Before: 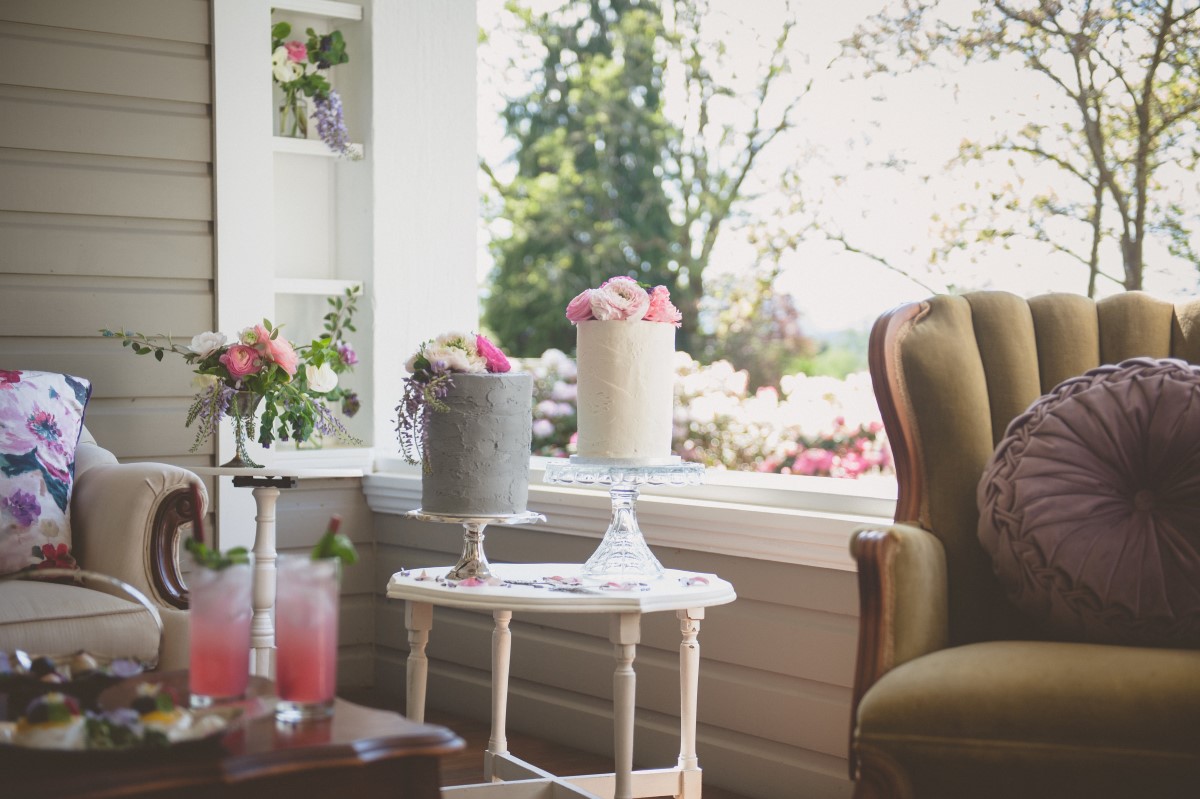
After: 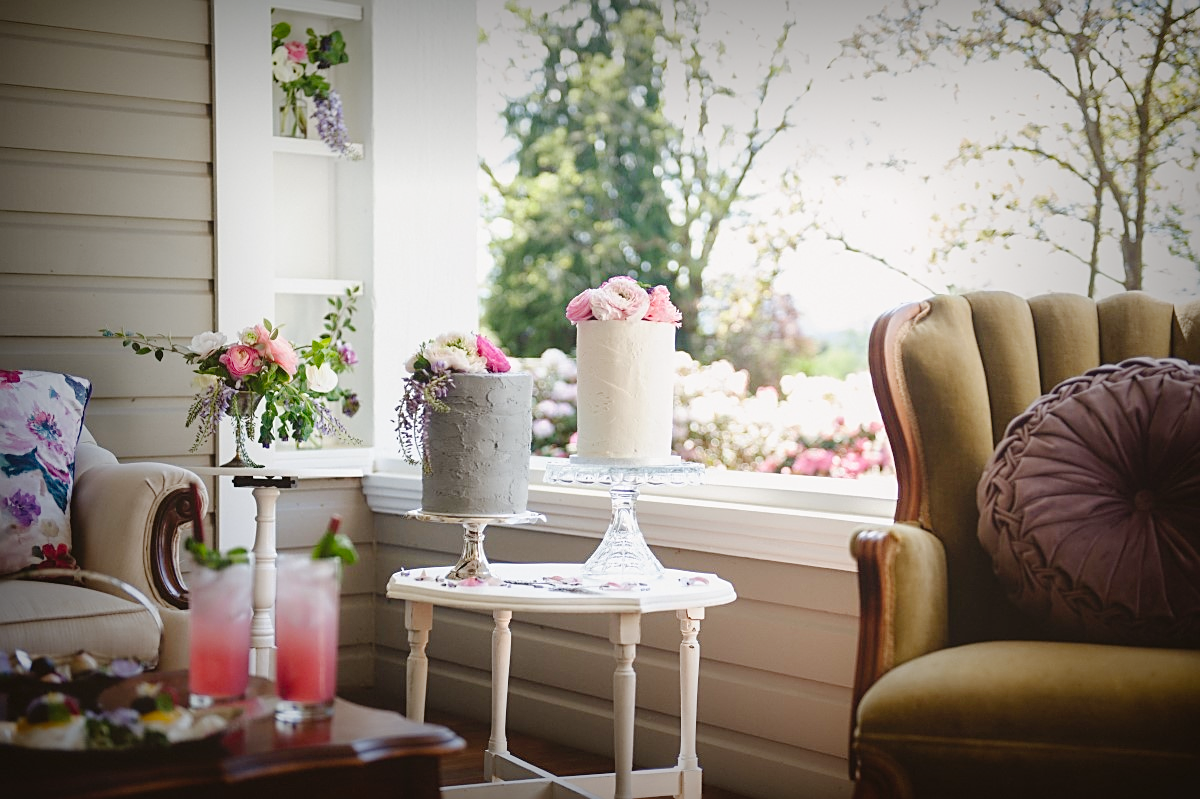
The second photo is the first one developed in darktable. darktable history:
tone curve: curves: ch0 [(0, 0) (0.003, 0) (0.011, 0.001) (0.025, 0.003) (0.044, 0.005) (0.069, 0.012) (0.1, 0.023) (0.136, 0.039) (0.177, 0.088) (0.224, 0.15) (0.277, 0.24) (0.335, 0.337) (0.399, 0.437) (0.468, 0.535) (0.543, 0.629) (0.623, 0.71) (0.709, 0.782) (0.801, 0.856) (0.898, 0.94) (1, 1)], preserve colors none
sharpen: on, module defaults
vignetting: fall-off start 53.2%, brightness -0.594, saturation 0, automatic ratio true, width/height ratio 1.313, shape 0.22, unbound false
